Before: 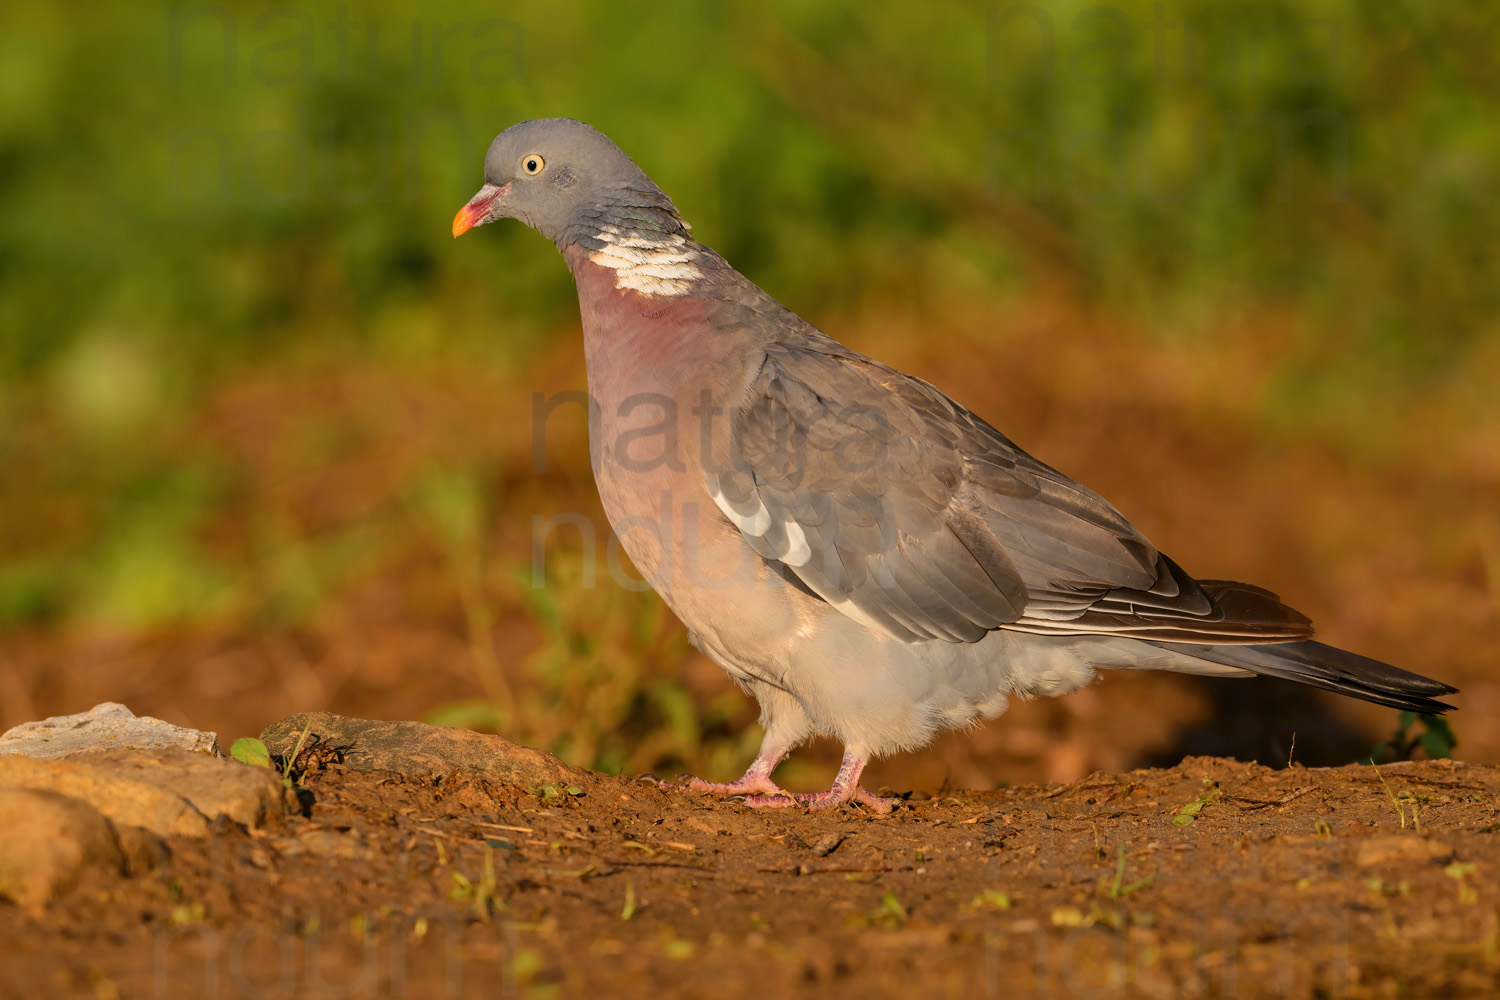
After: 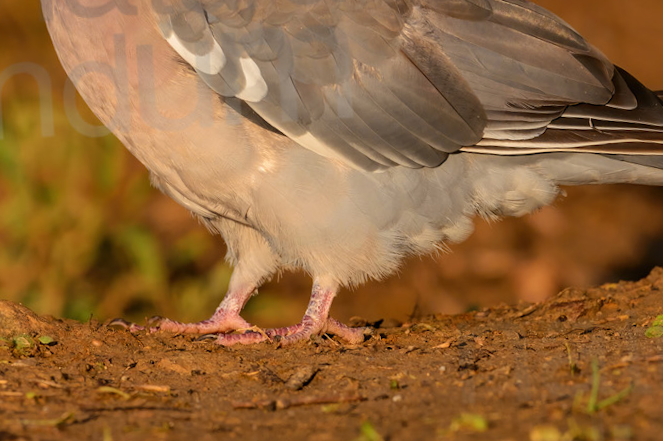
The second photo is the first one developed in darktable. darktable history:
crop: left 35.976%, top 45.819%, right 18.162%, bottom 5.807%
rotate and perspective: rotation -3.52°, crop left 0.036, crop right 0.964, crop top 0.081, crop bottom 0.919
